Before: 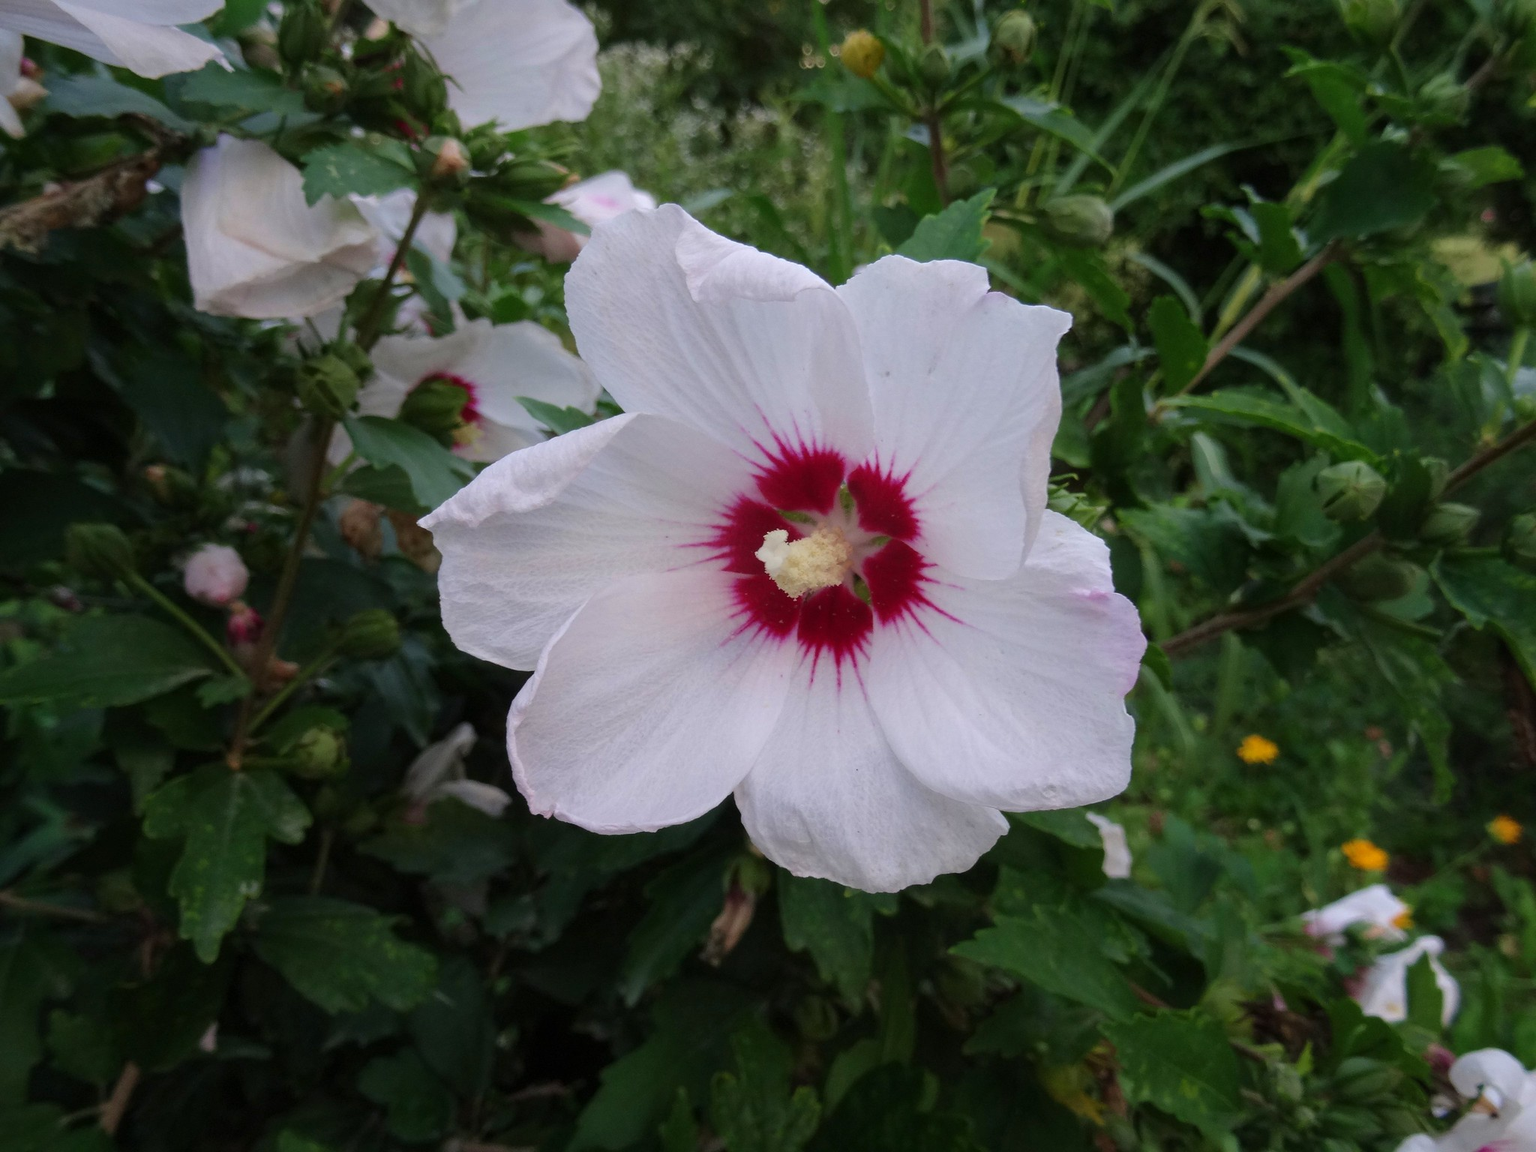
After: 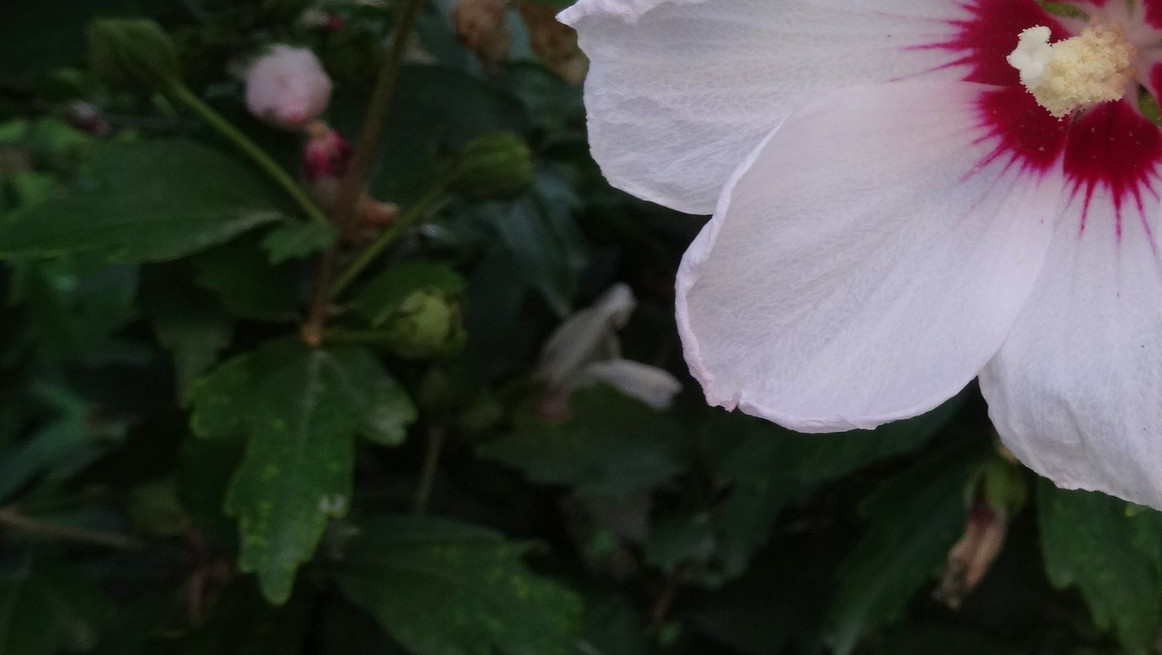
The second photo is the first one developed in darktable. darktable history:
crop: top 44.315%, right 43.256%, bottom 12.993%
